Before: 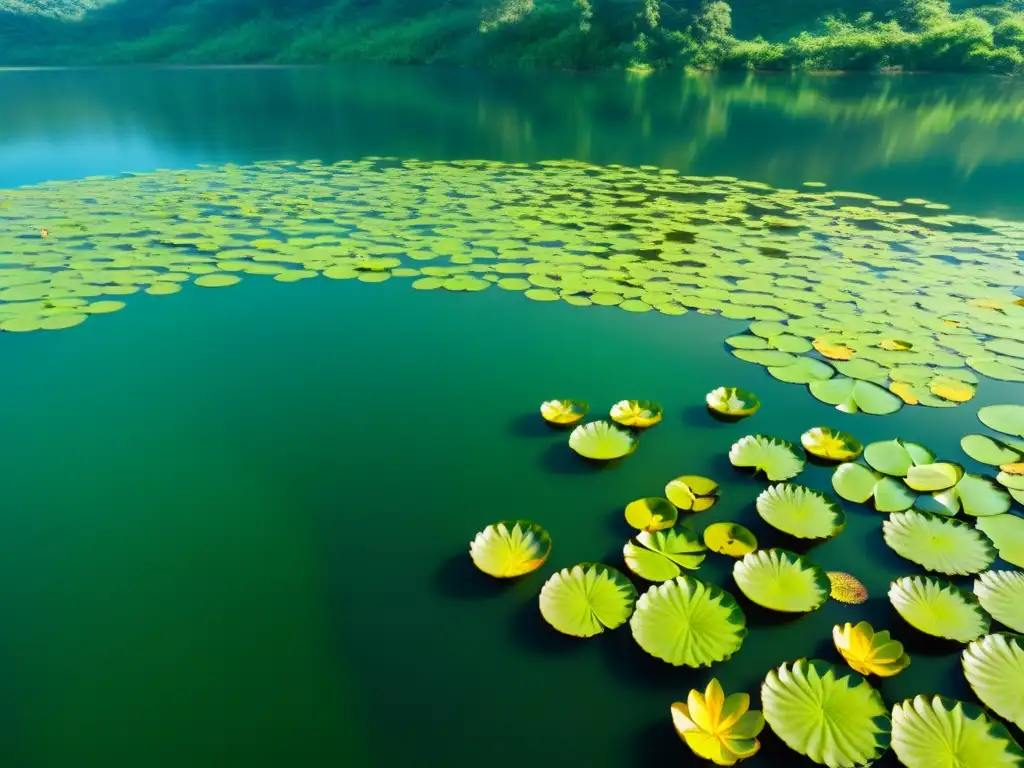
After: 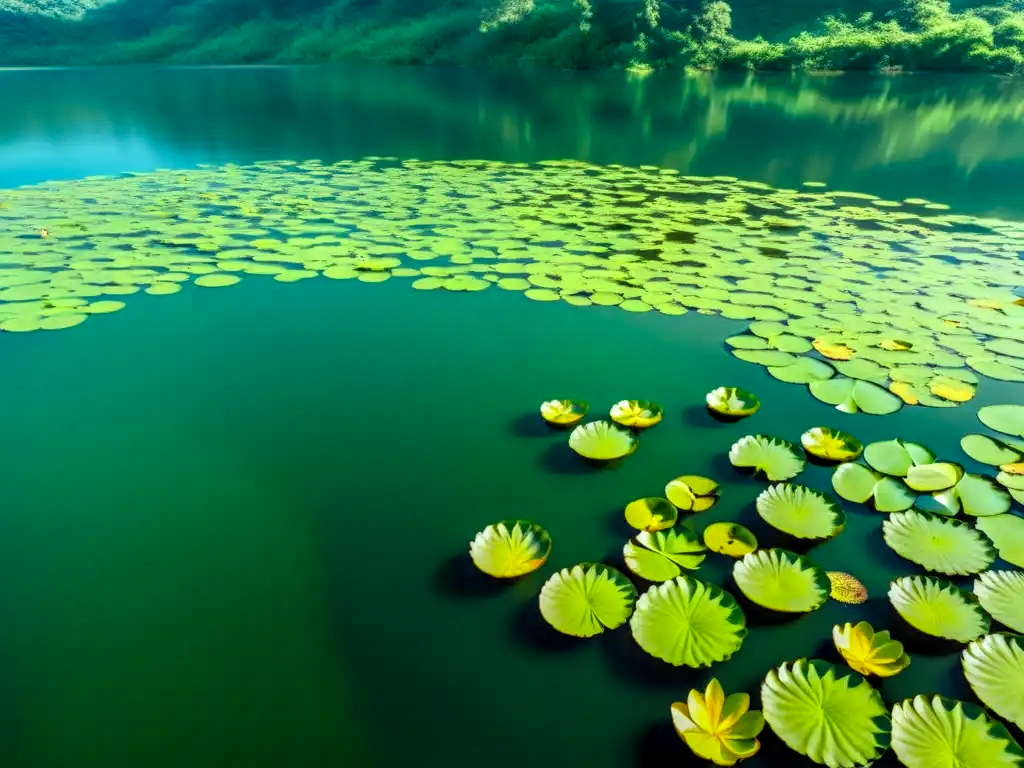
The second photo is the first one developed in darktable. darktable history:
color correction: highlights a* -8.48, highlights b* 3.44
local contrast: highlights 27%, detail 150%
